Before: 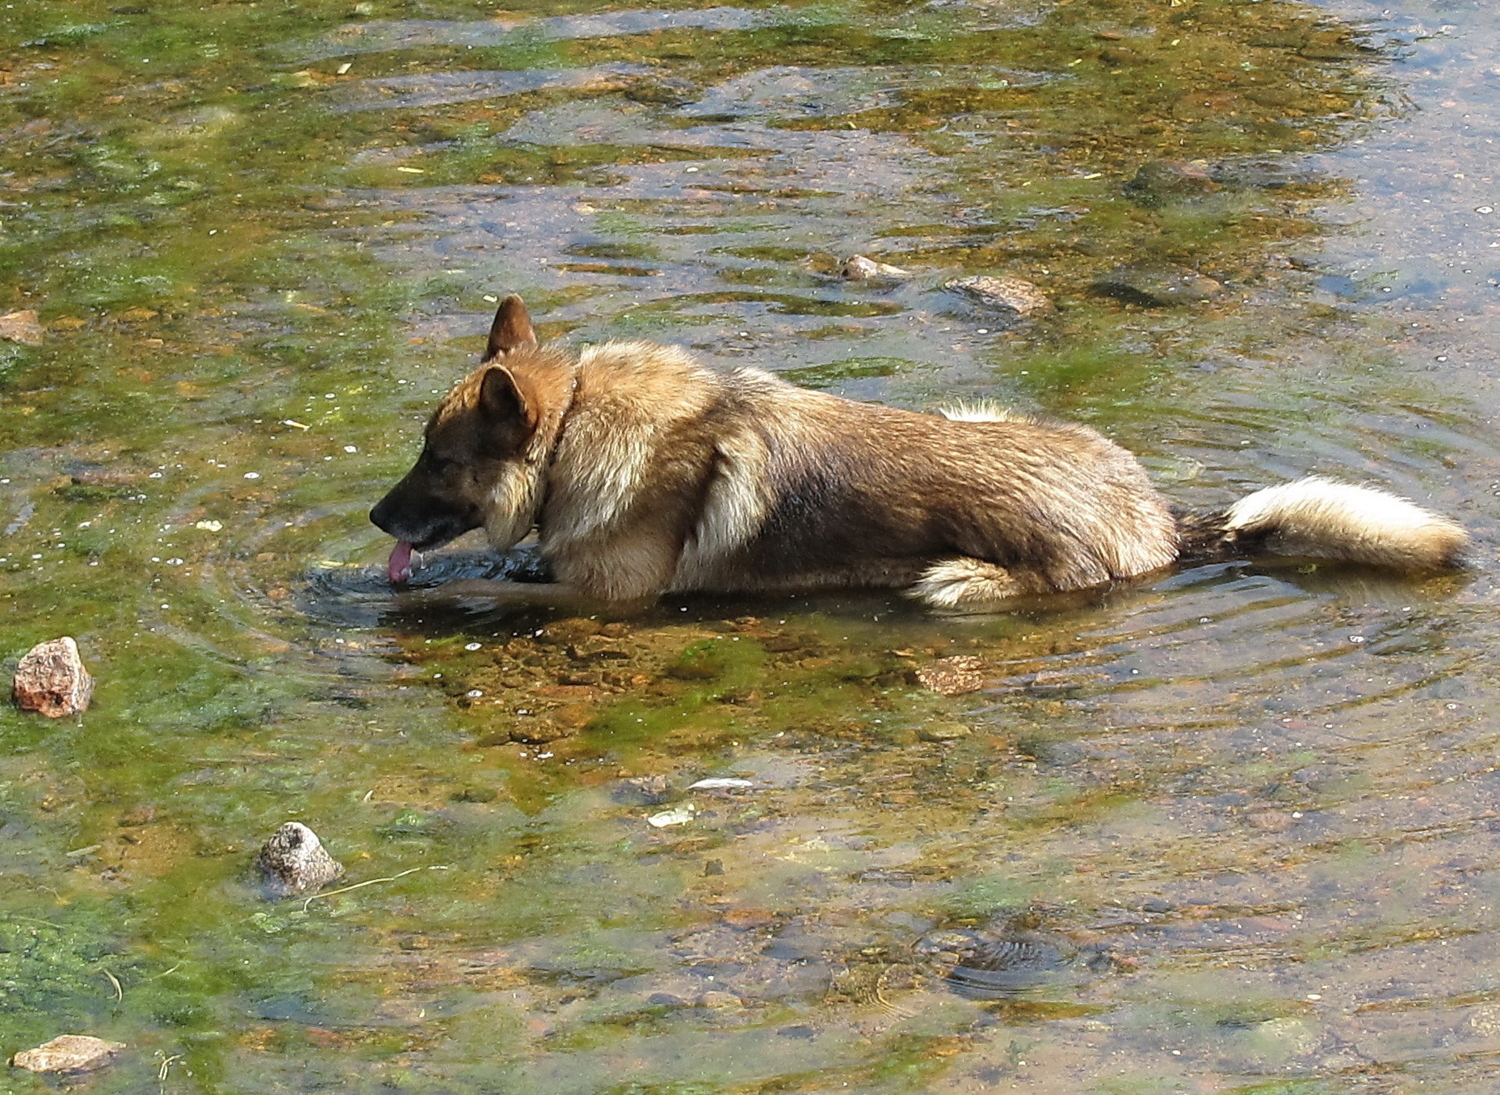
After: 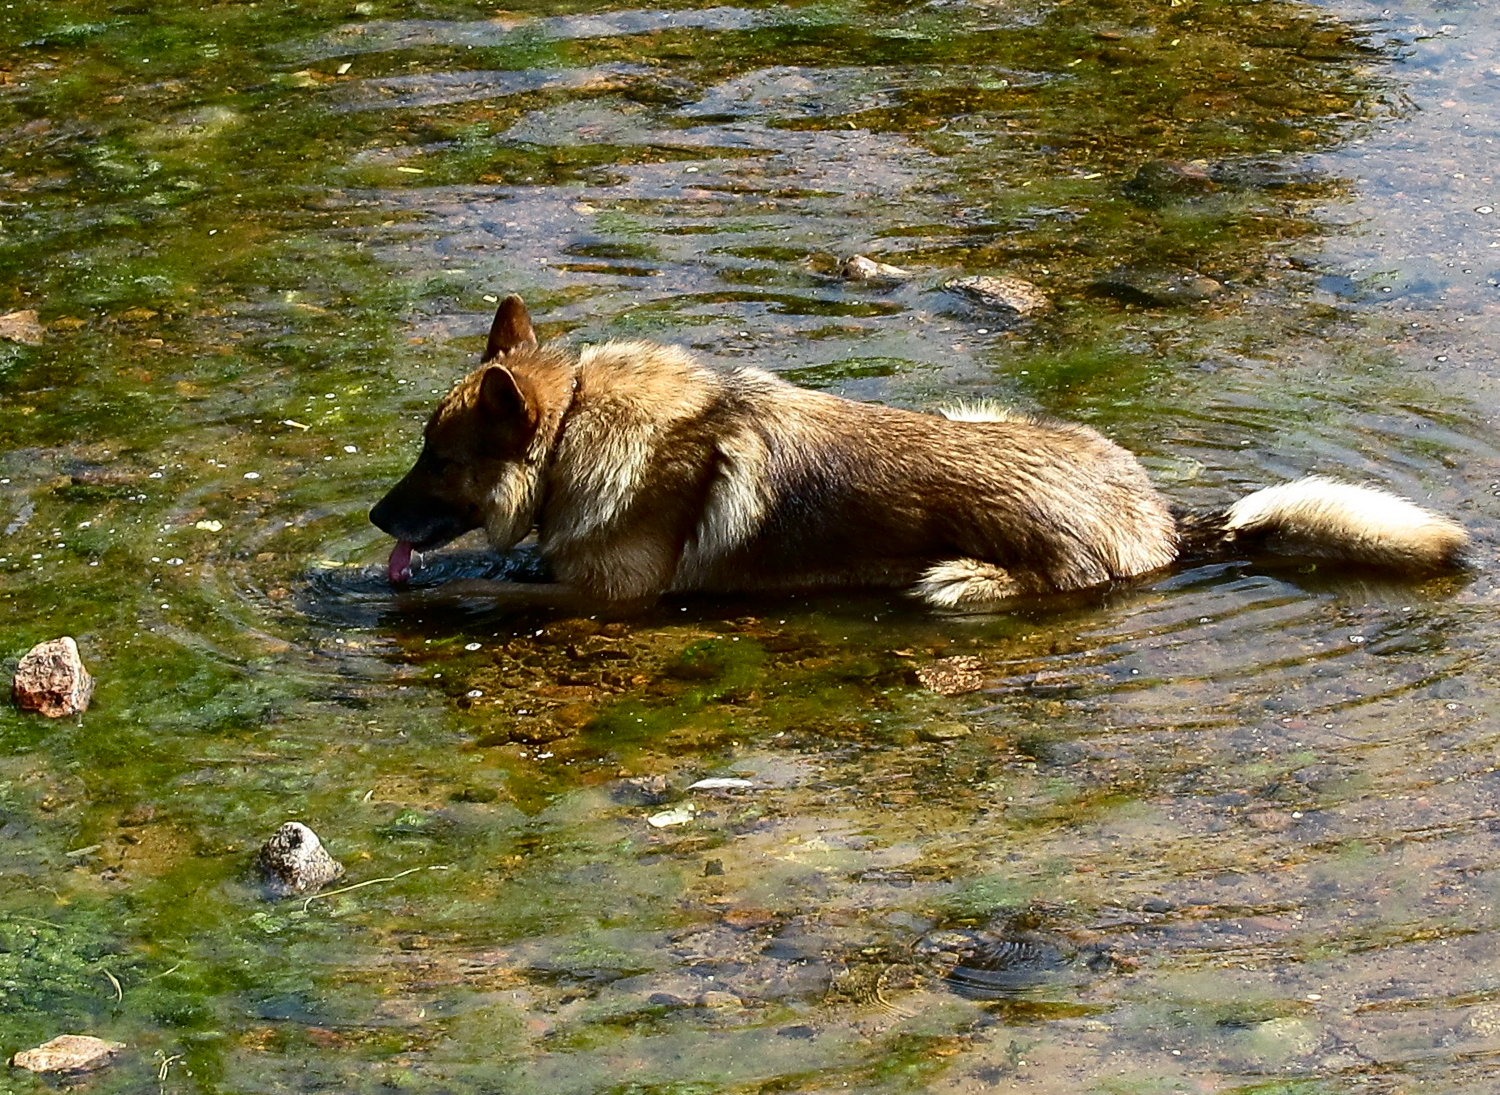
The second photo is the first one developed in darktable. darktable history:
contrast brightness saturation: contrast 0.235, brightness -0.222, saturation 0.136
